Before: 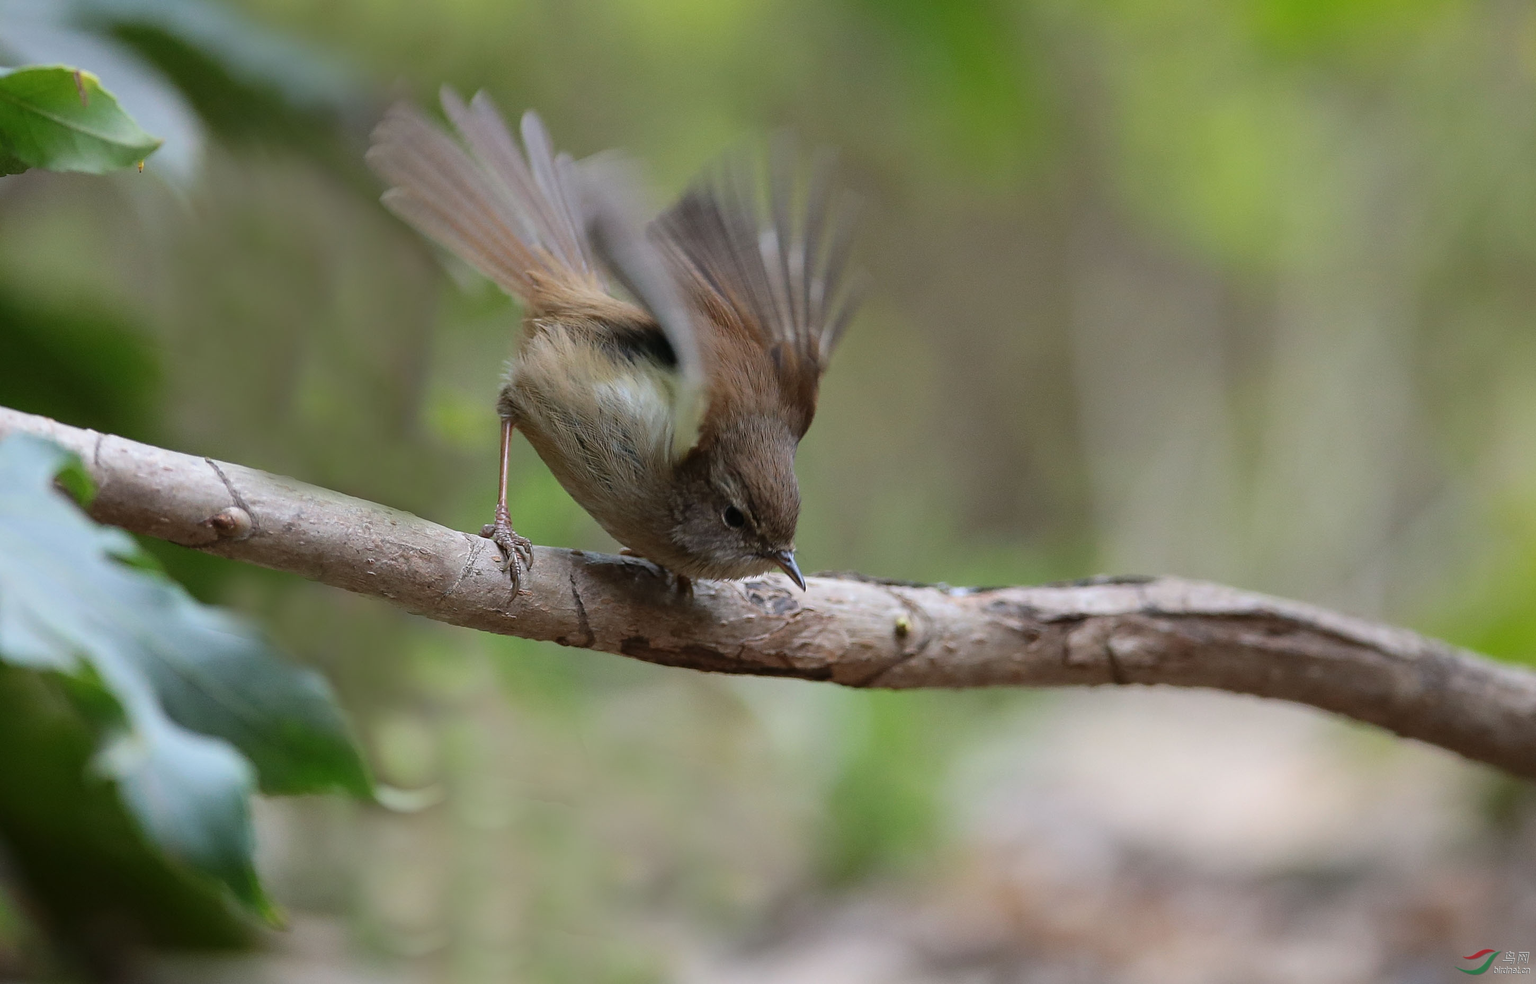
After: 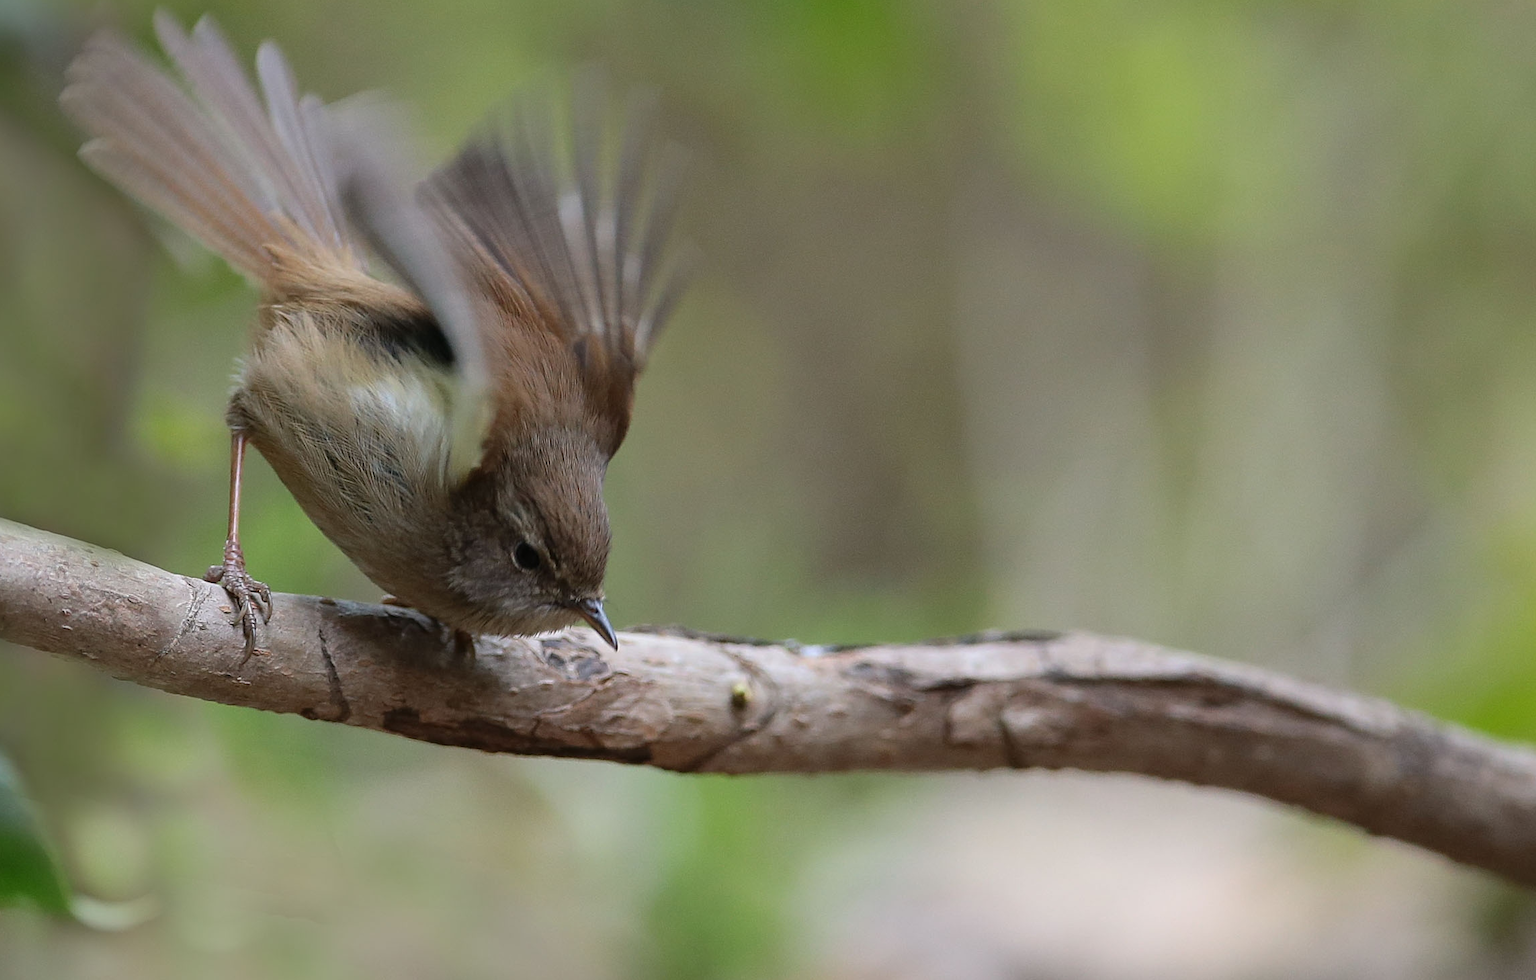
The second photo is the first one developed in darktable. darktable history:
crop and rotate: left 20.769%, top 7.989%, right 0.397%, bottom 13.356%
